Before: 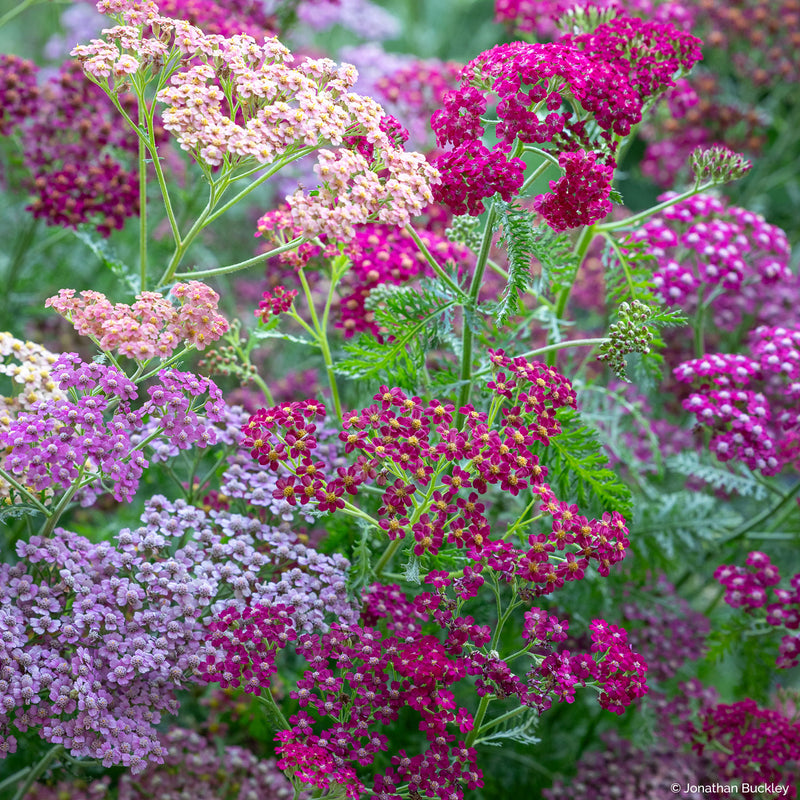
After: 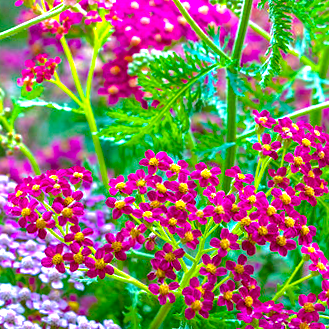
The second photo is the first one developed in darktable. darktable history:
color balance rgb: linear chroma grading › global chroma 25%, perceptual saturation grading › global saturation 40%, perceptual brilliance grading › global brilliance 30%, global vibrance 40%
rgb curve: curves: ch0 [(0, 0) (0.175, 0.154) (0.785, 0.663) (1, 1)]
rotate and perspective: rotation -1.77°, lens shift (horizontal) 0.004, automatic cropping off
crop: left 30%, top 30%, right 30%, bottom 30%
